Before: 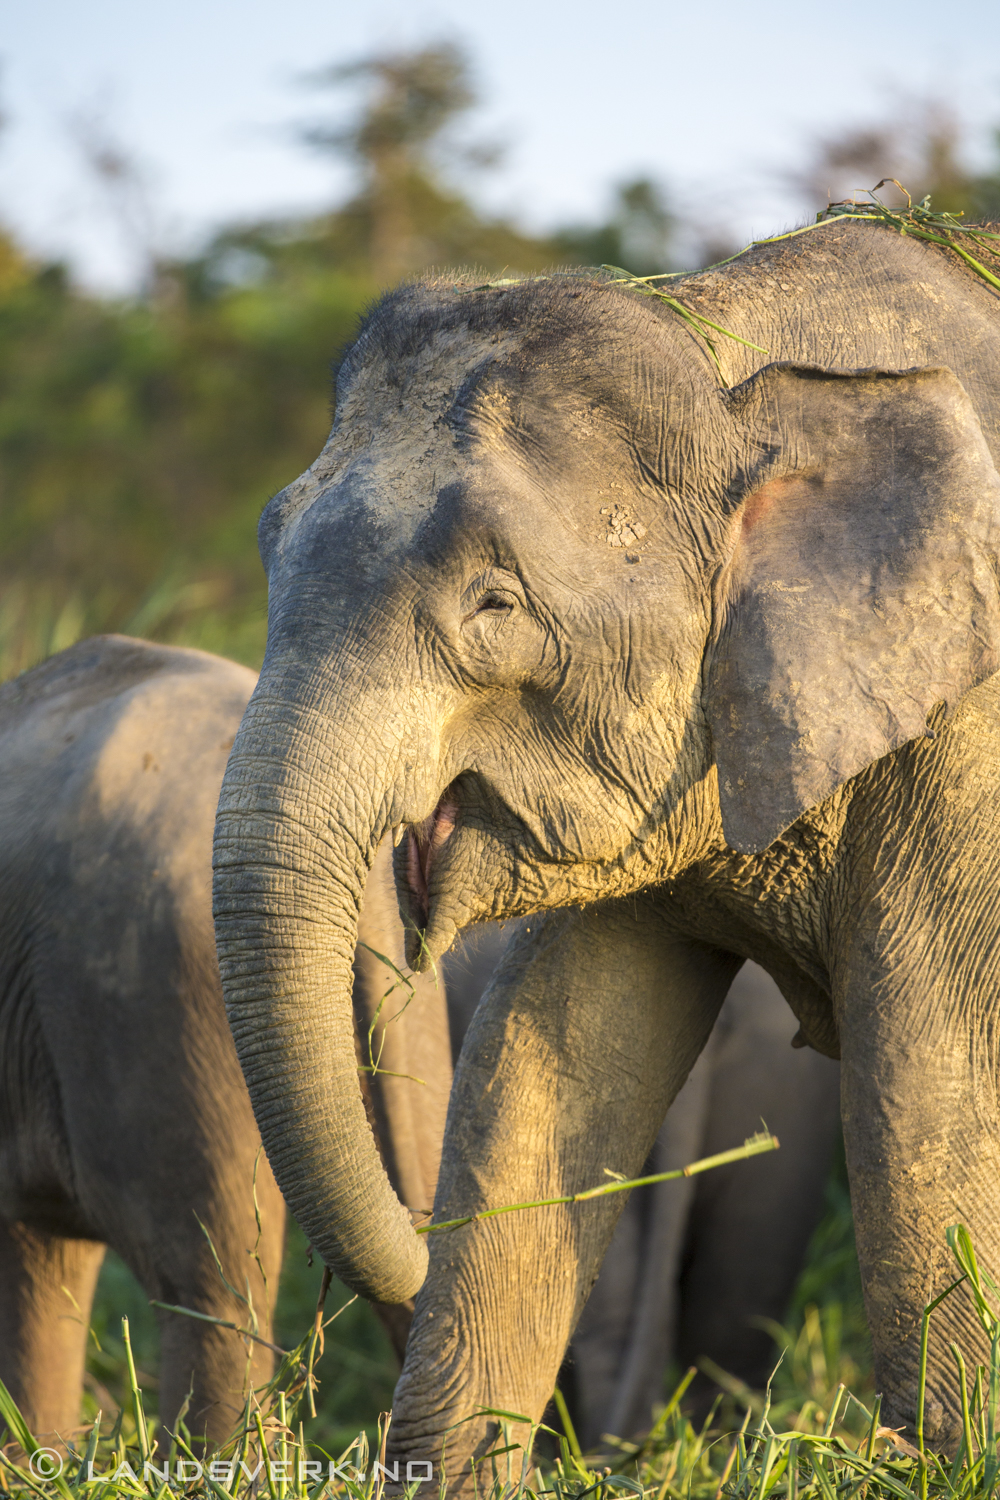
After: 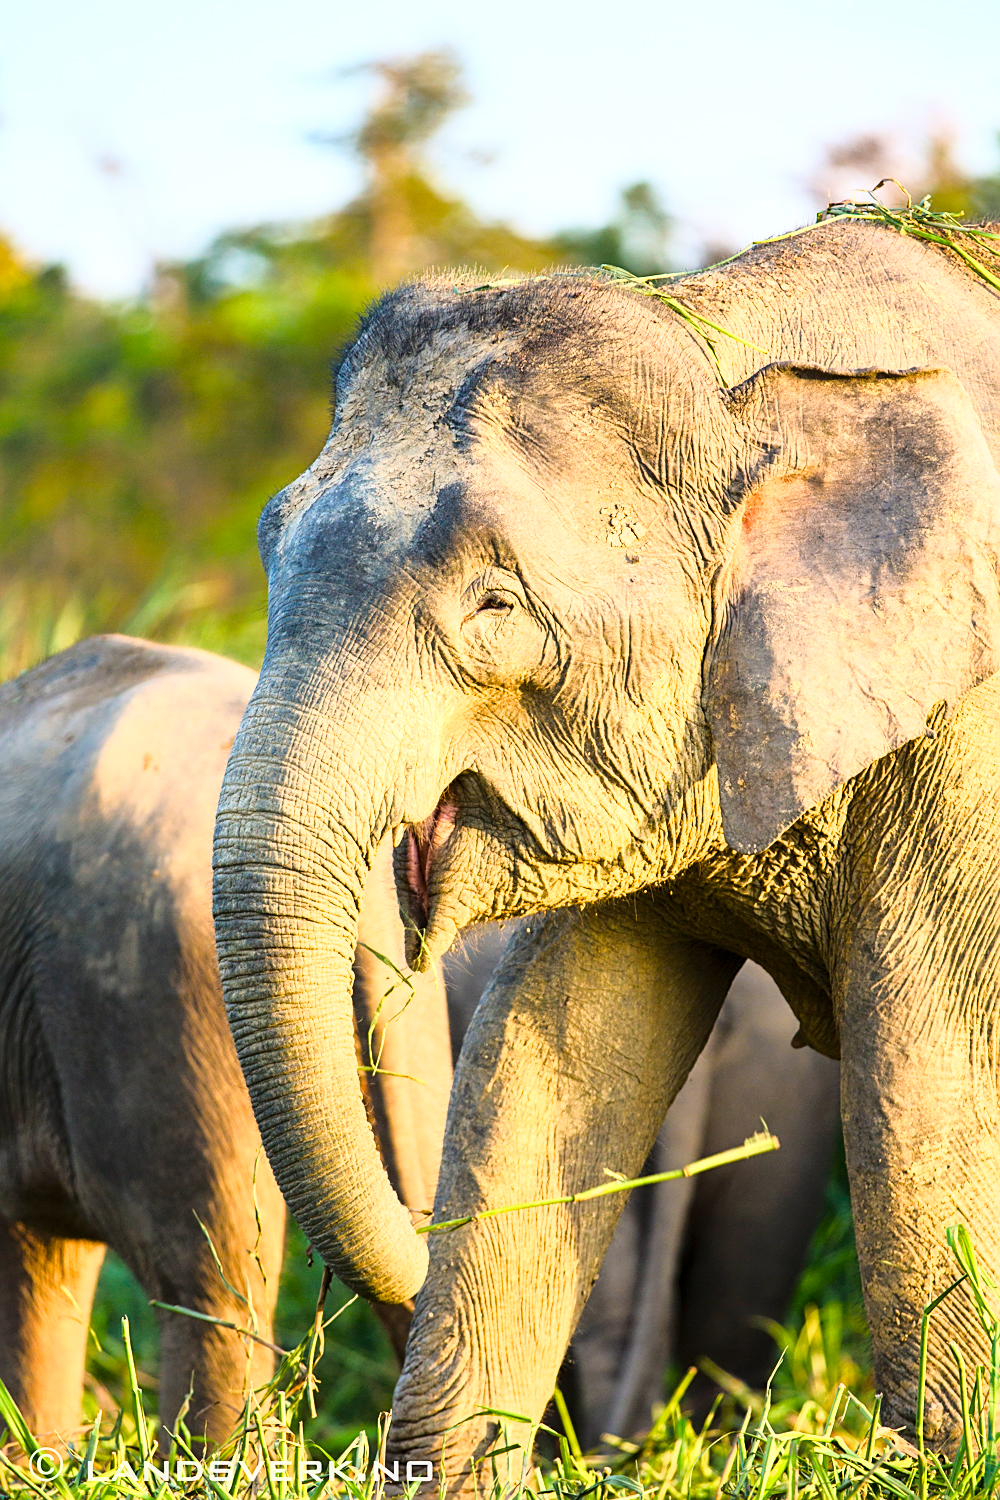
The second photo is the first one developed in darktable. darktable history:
base curve: curves: ch0 [(0, 0) (0.026, 0.03) (0.109, 0.232) (0.351, 0.748) (0.669, 0.968) (1, 1)]
sharpen: on, module defaults
color balance rgb: perceptual saturation grading › global saturation 0.626%, perceptual saturation grading › highlights -17.257%, perceptual saturation grading › mid-tones 33.744%, perceptual saturation grading › shadows 50.325%
